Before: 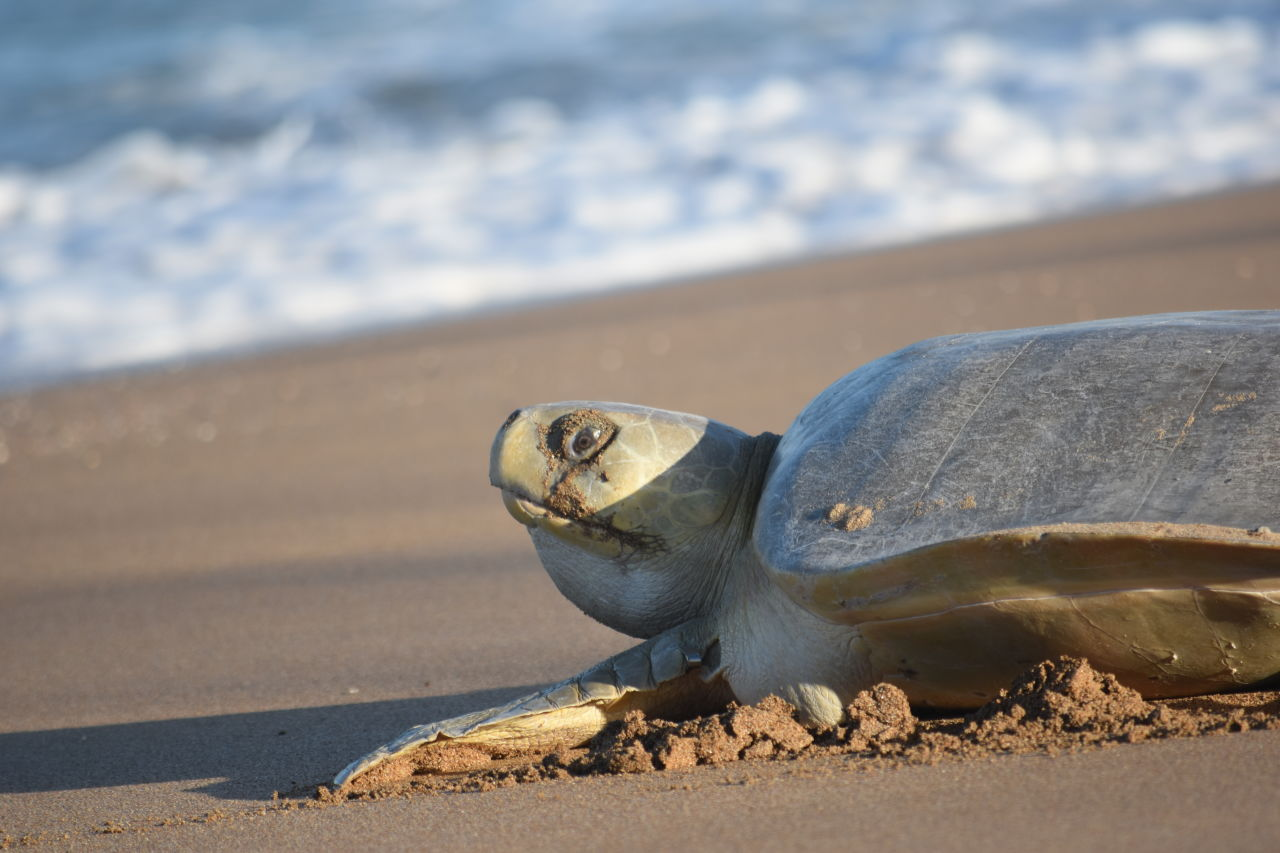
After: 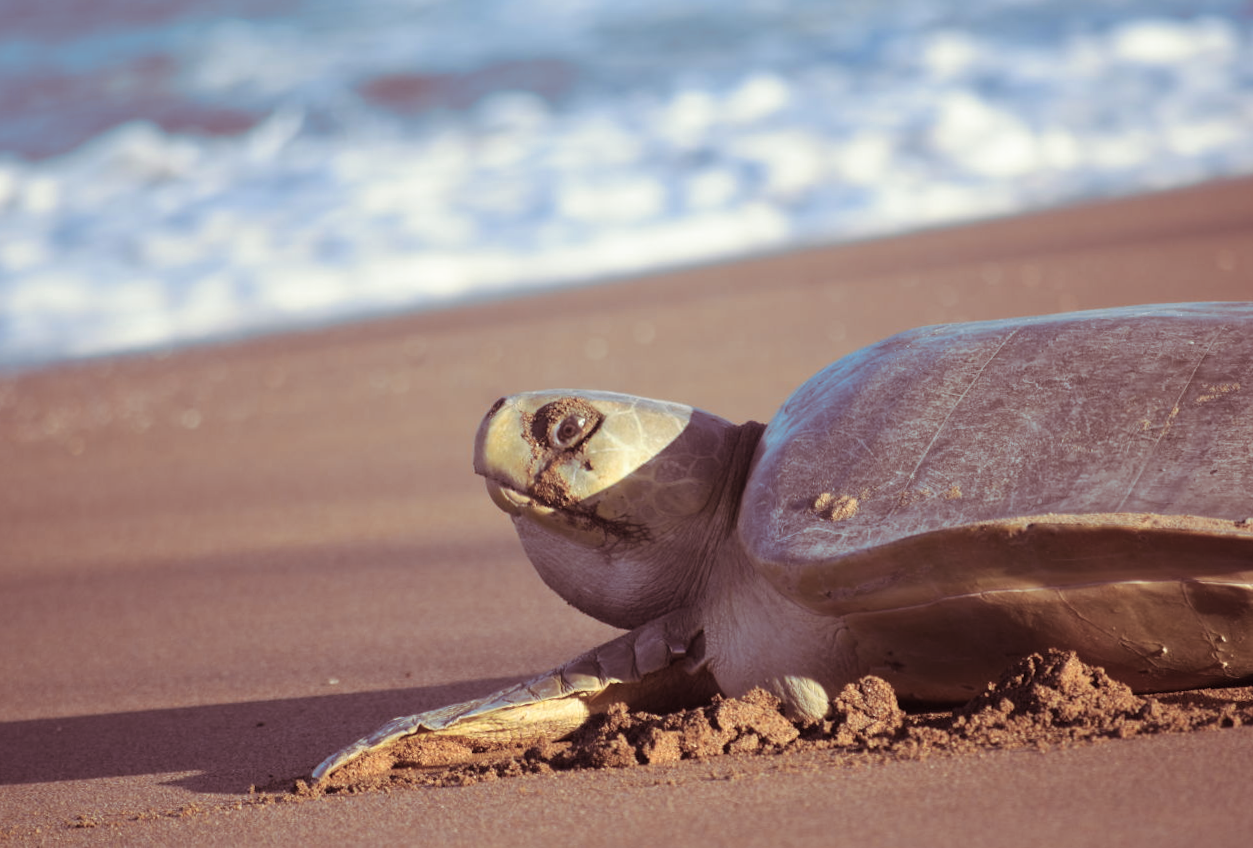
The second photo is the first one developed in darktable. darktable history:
split-toning: on, module defaults
levels: mode automatic
rotate and perspective: rotation 0.226°, lens shift (vertical) -0.042, crop left 0.023, crop right 0.982, crop top 0.006, crop bottom 0.994
